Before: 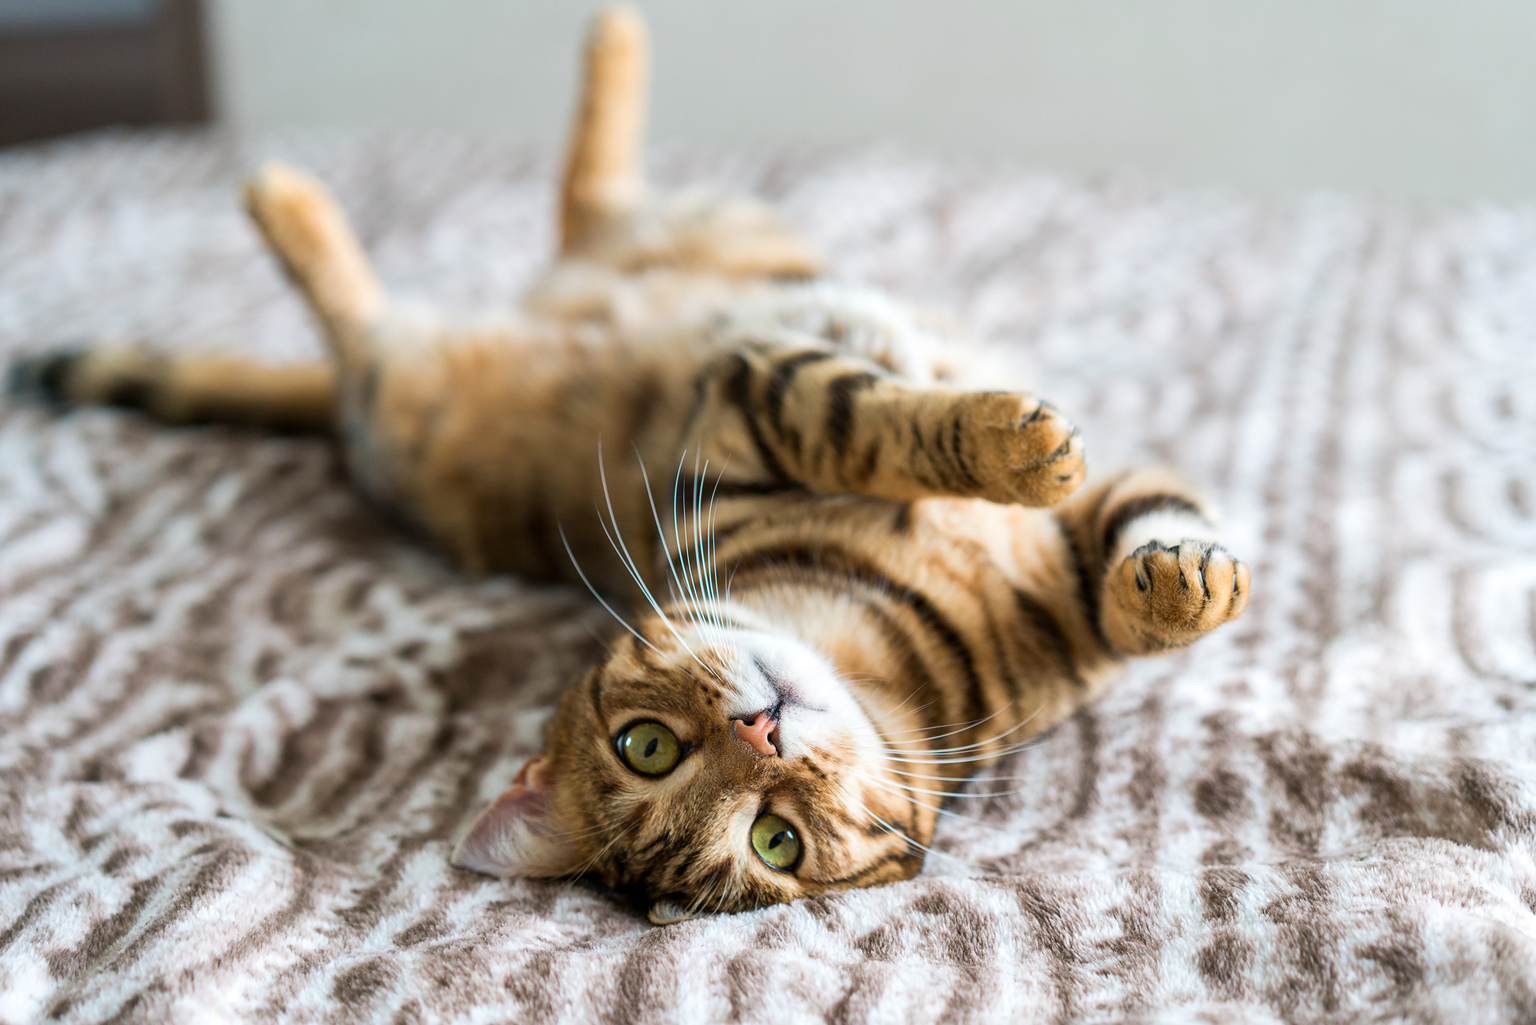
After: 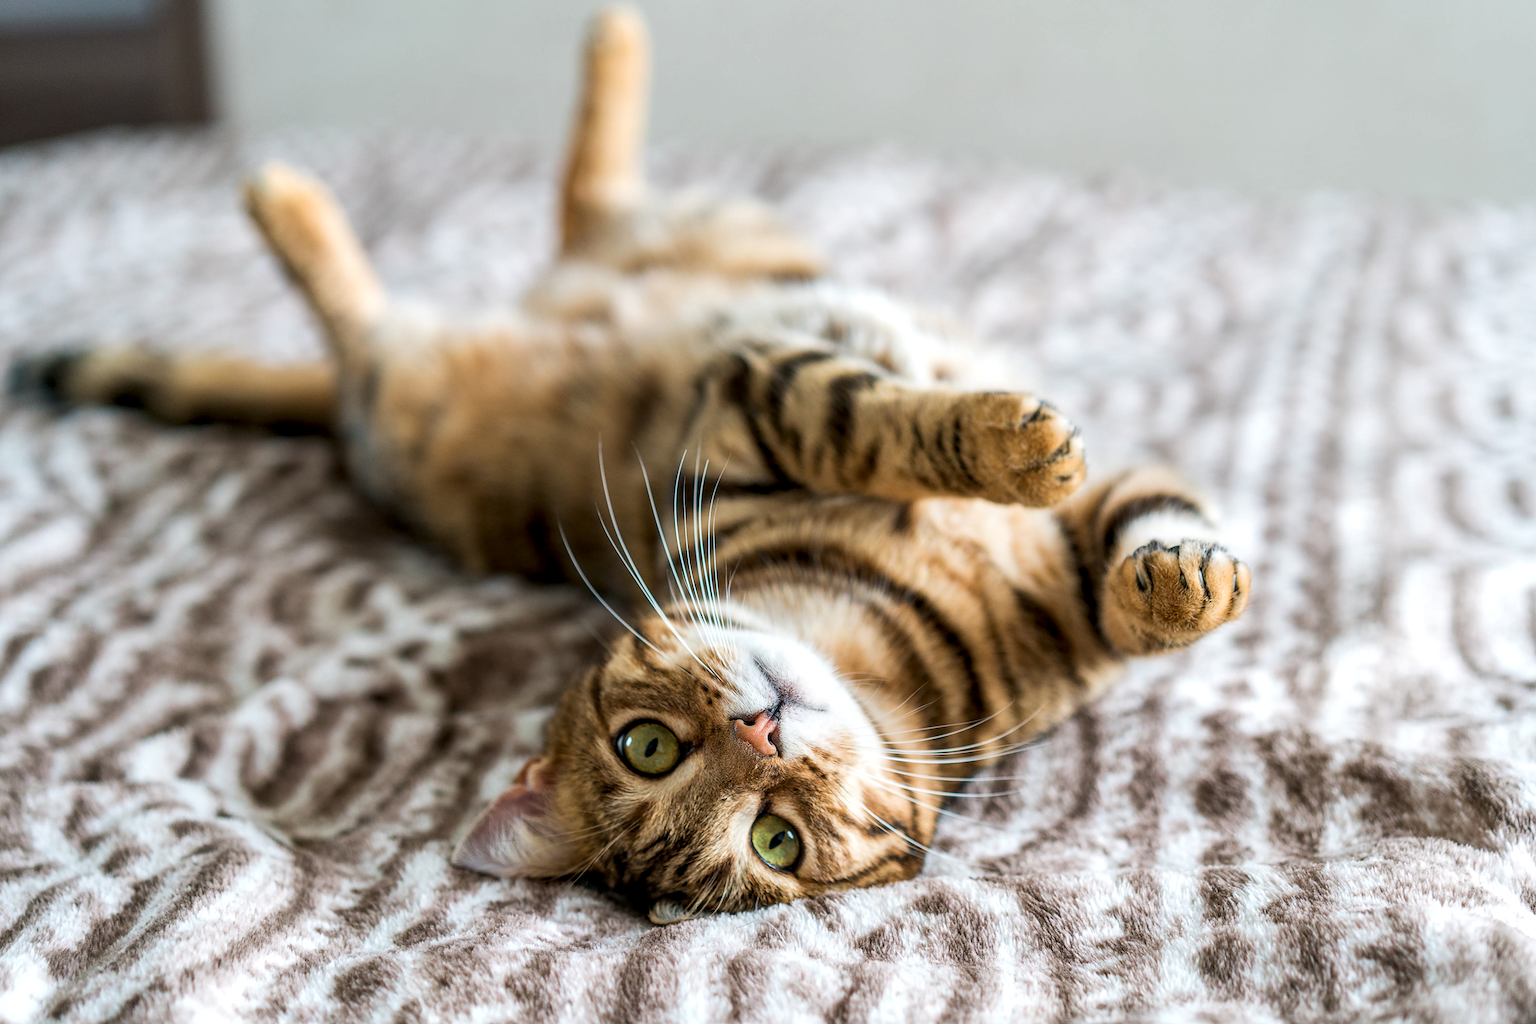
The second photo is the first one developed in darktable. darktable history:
sharpen: amount 0.2
local contrast: detail 130%
